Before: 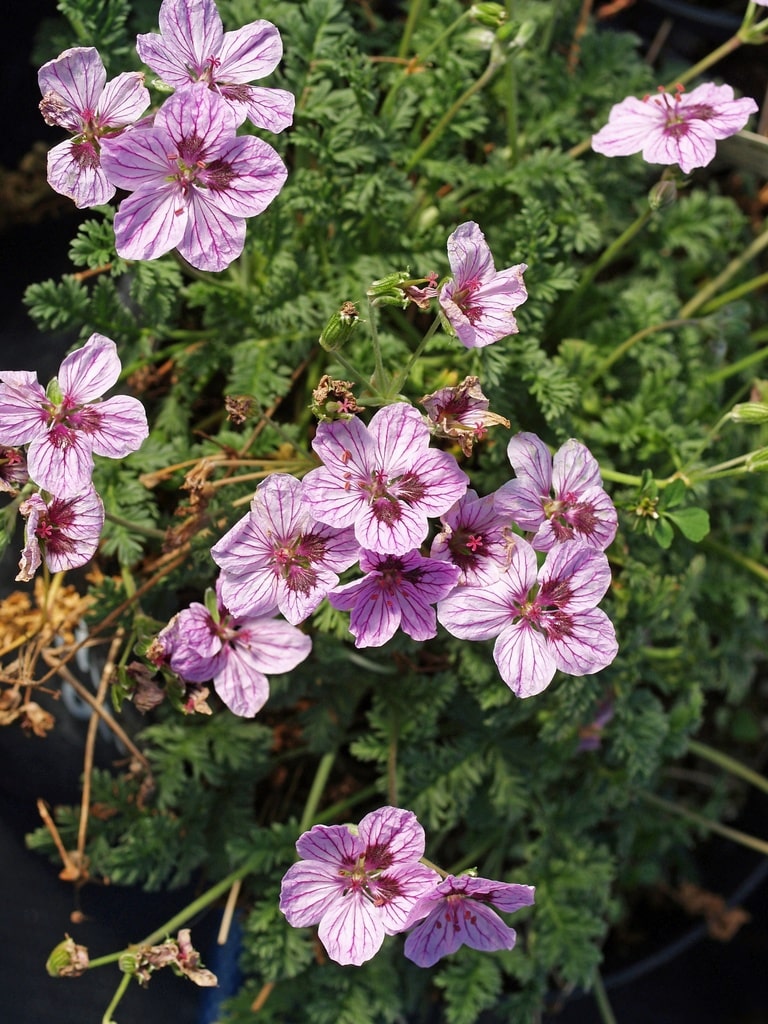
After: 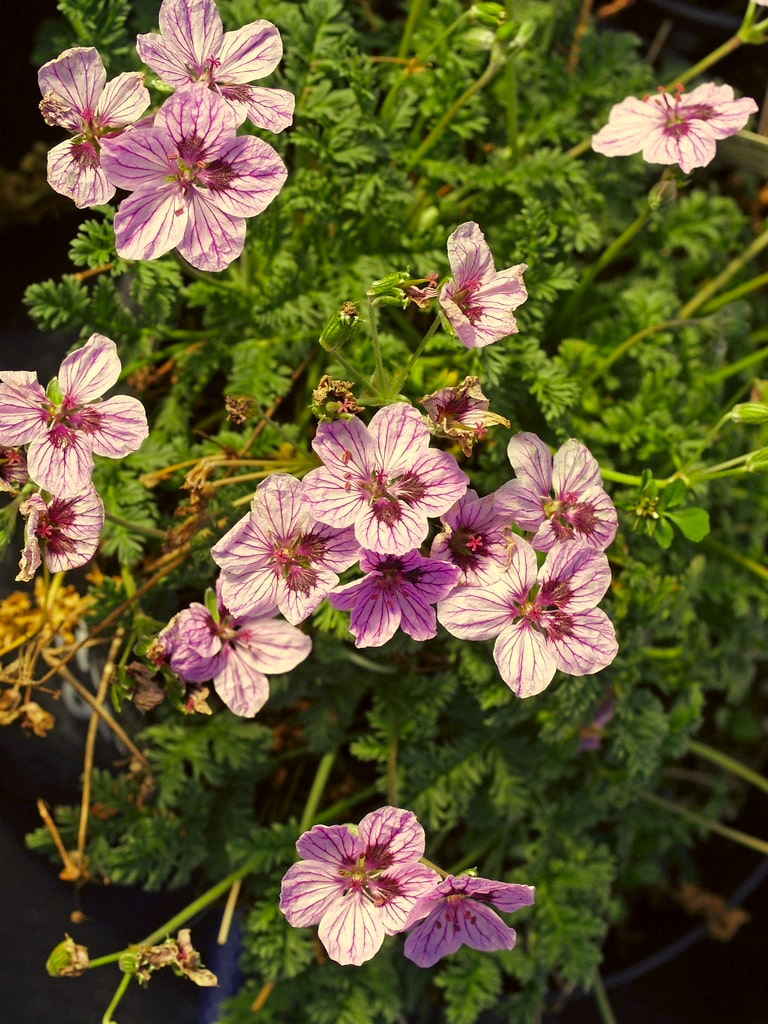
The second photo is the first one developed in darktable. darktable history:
color balance rgb: shadows lift › chroma 7.23%, shadows lift › hue 246.48°, highlights gain › chroma 5.38%, highlights gain › hue 196.93°, white fulcrum 1 EV
color correction: highlights a* 17.94, highlights b* 35.39, shadows a* 1.48, shadows b* 6.42, saturation 1.01
